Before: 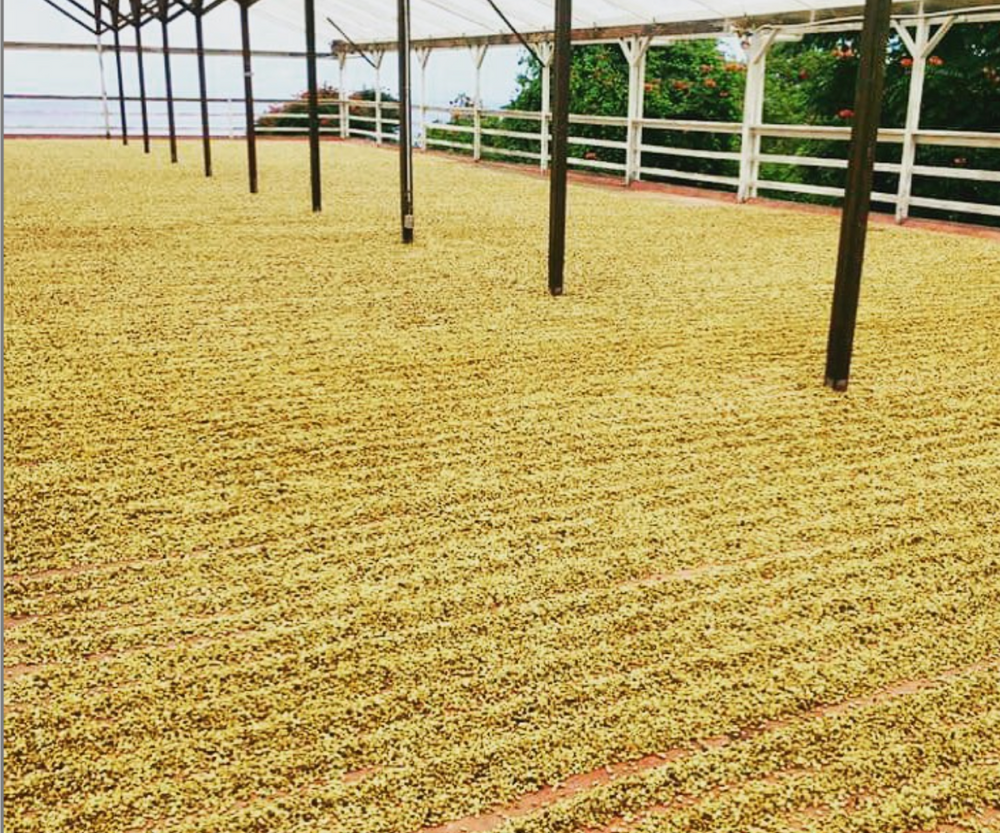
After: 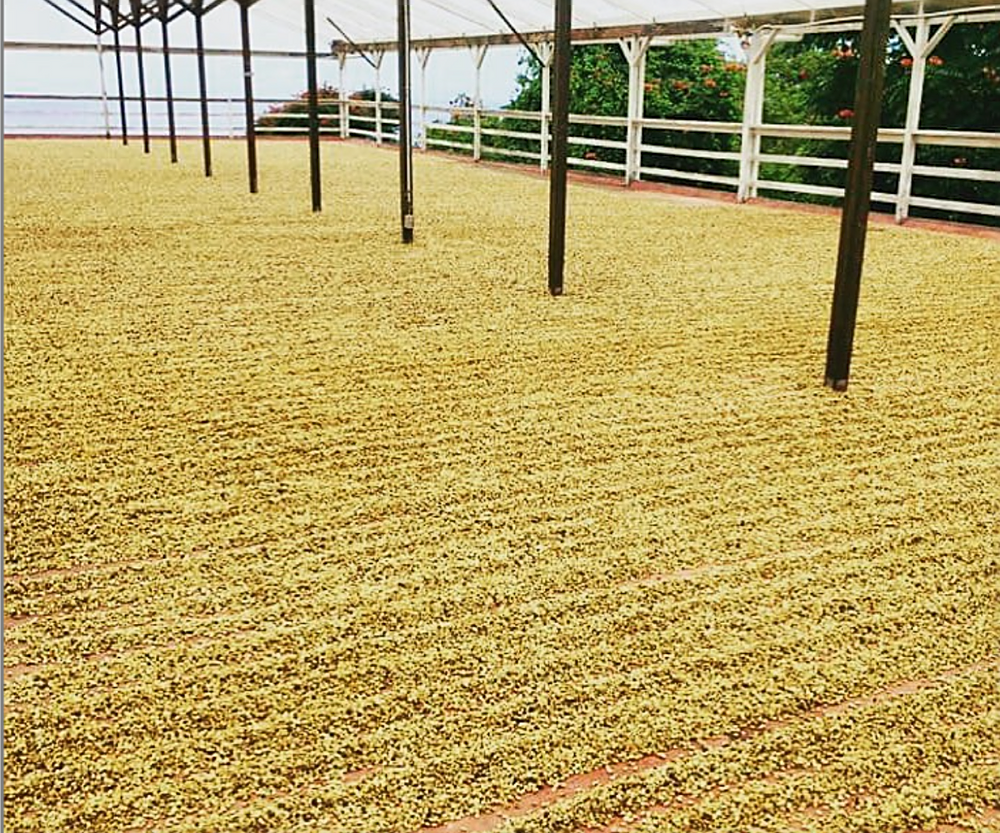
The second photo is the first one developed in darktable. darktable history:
color correction: saturation 0.98
sharpen: on, module defaults
